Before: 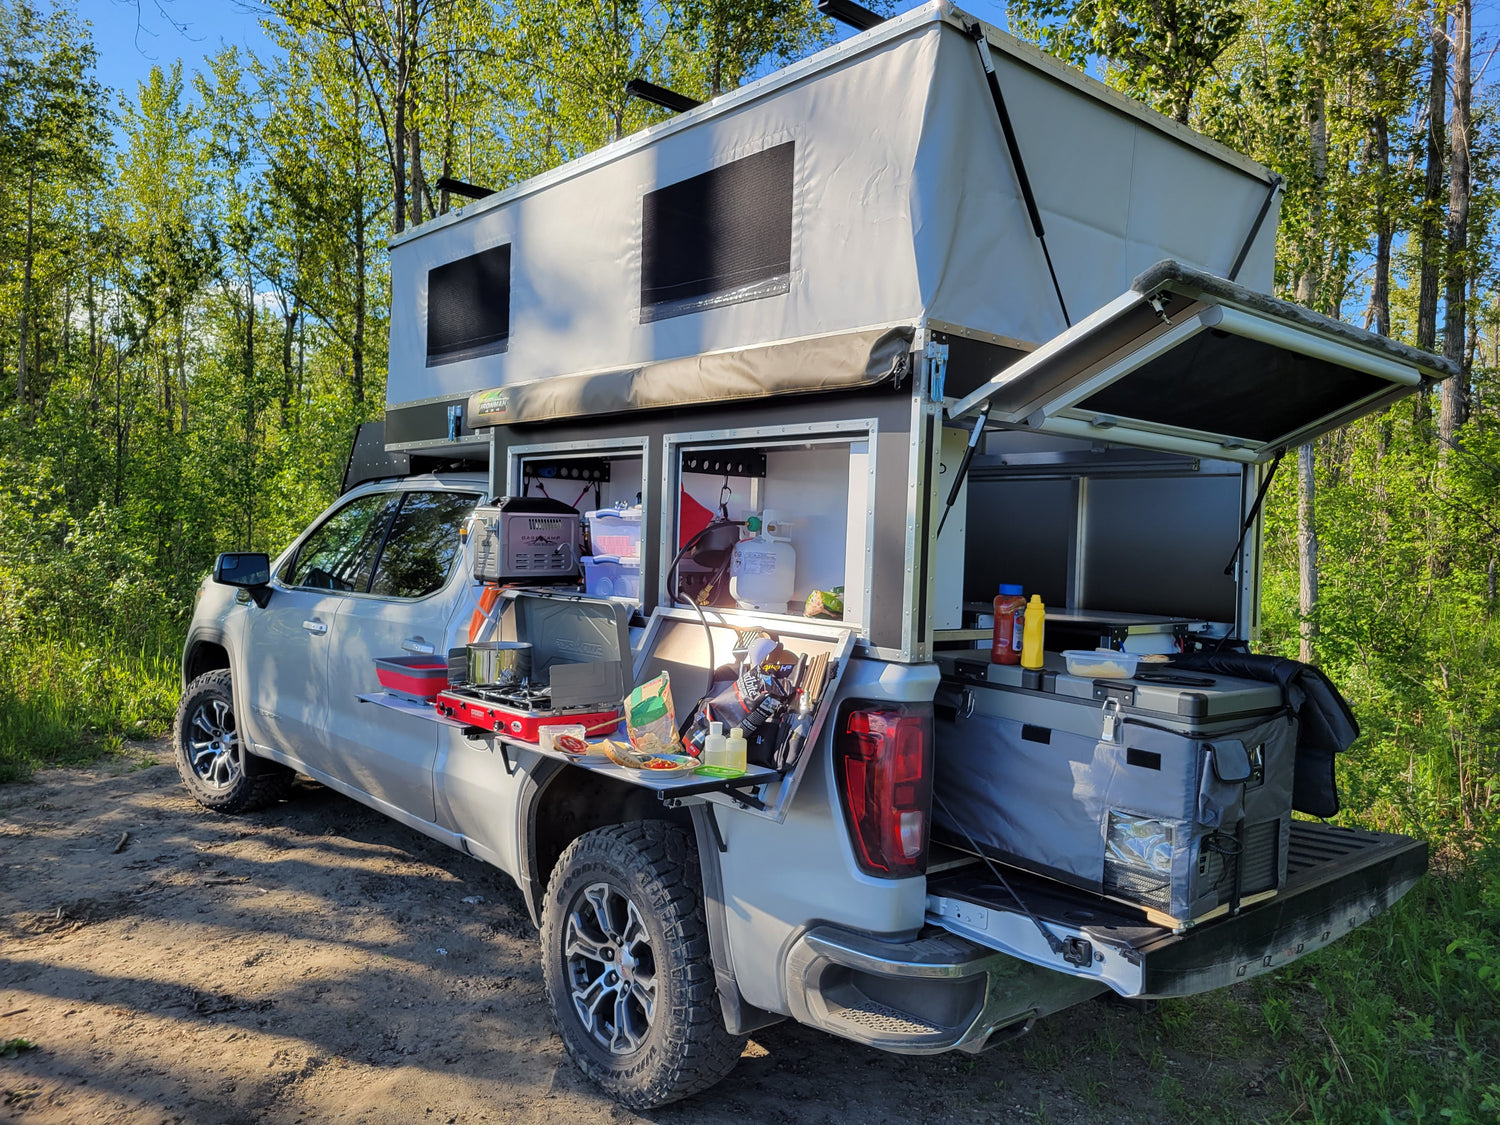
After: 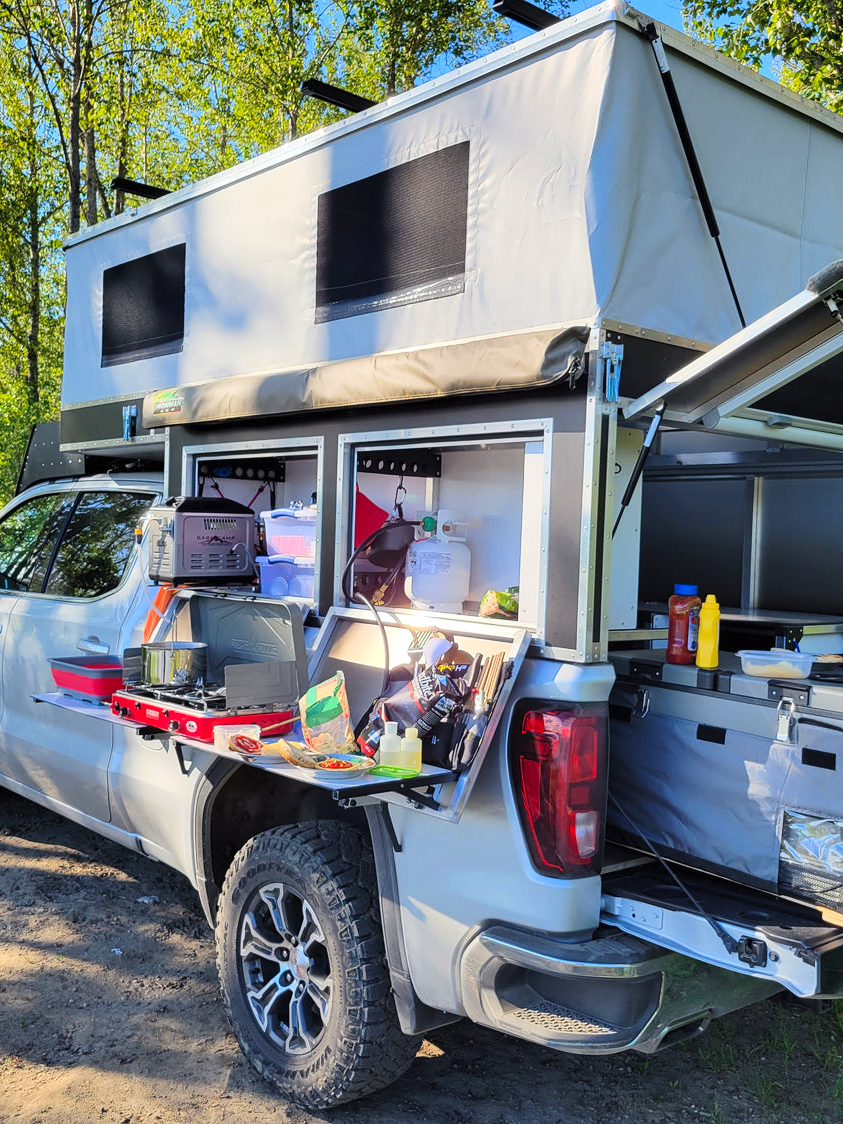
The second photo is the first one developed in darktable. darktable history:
crop: left 21.674%, right 22.086%
contrast brightness saturation: contrast 0.2, brightness 0.16, saturation 0.22
